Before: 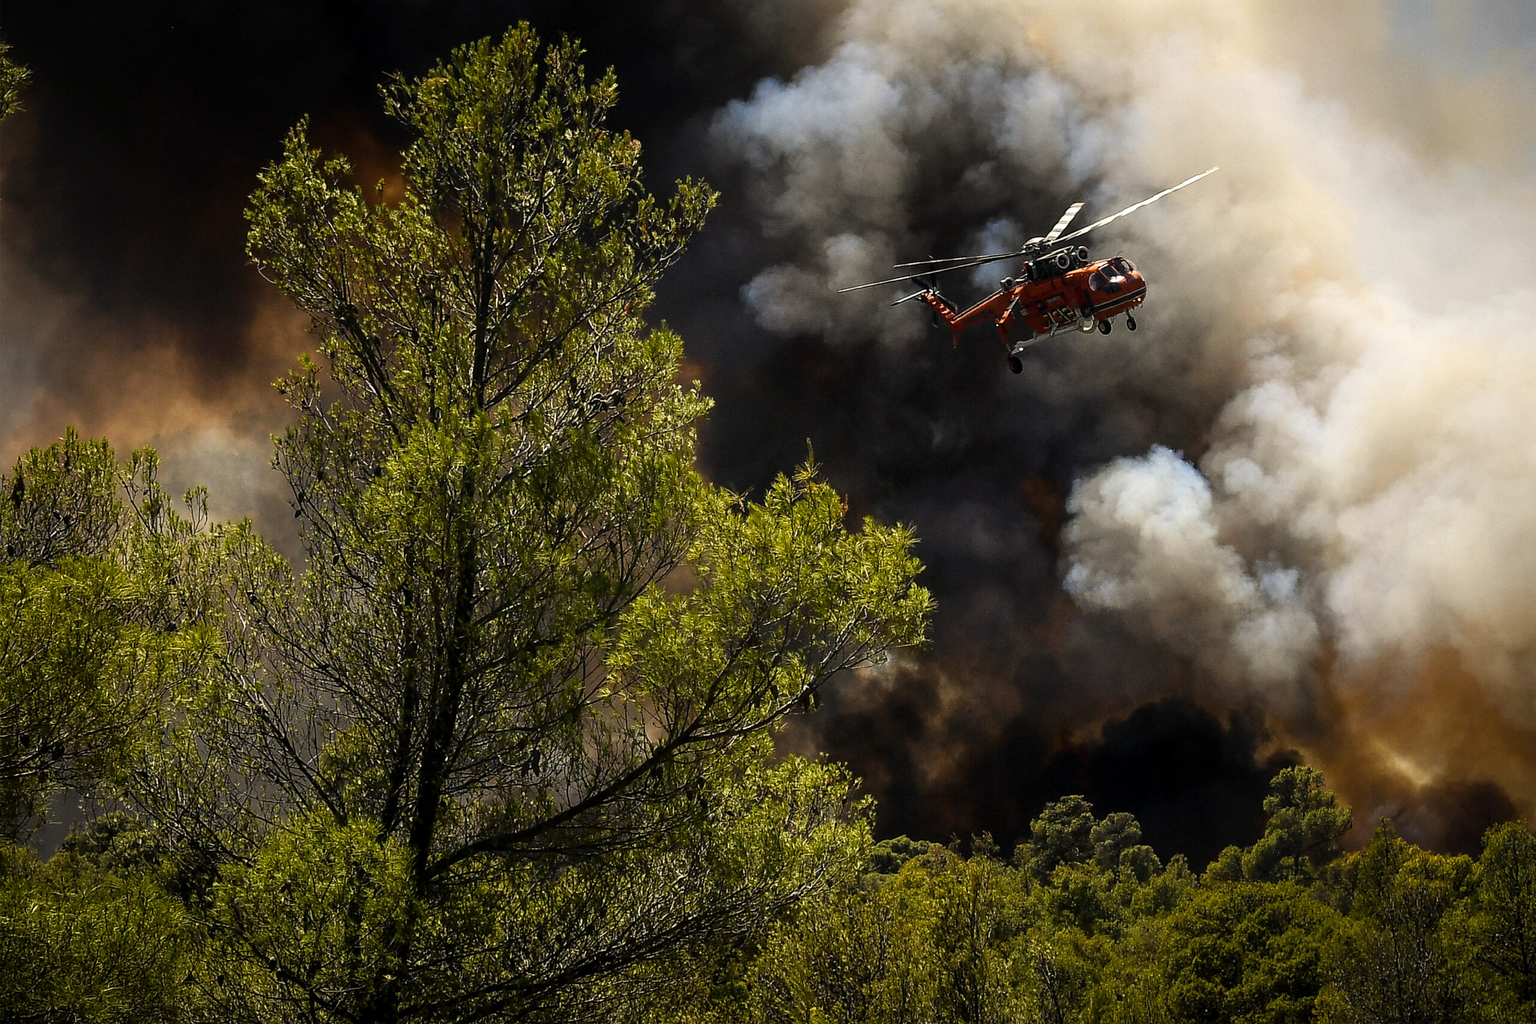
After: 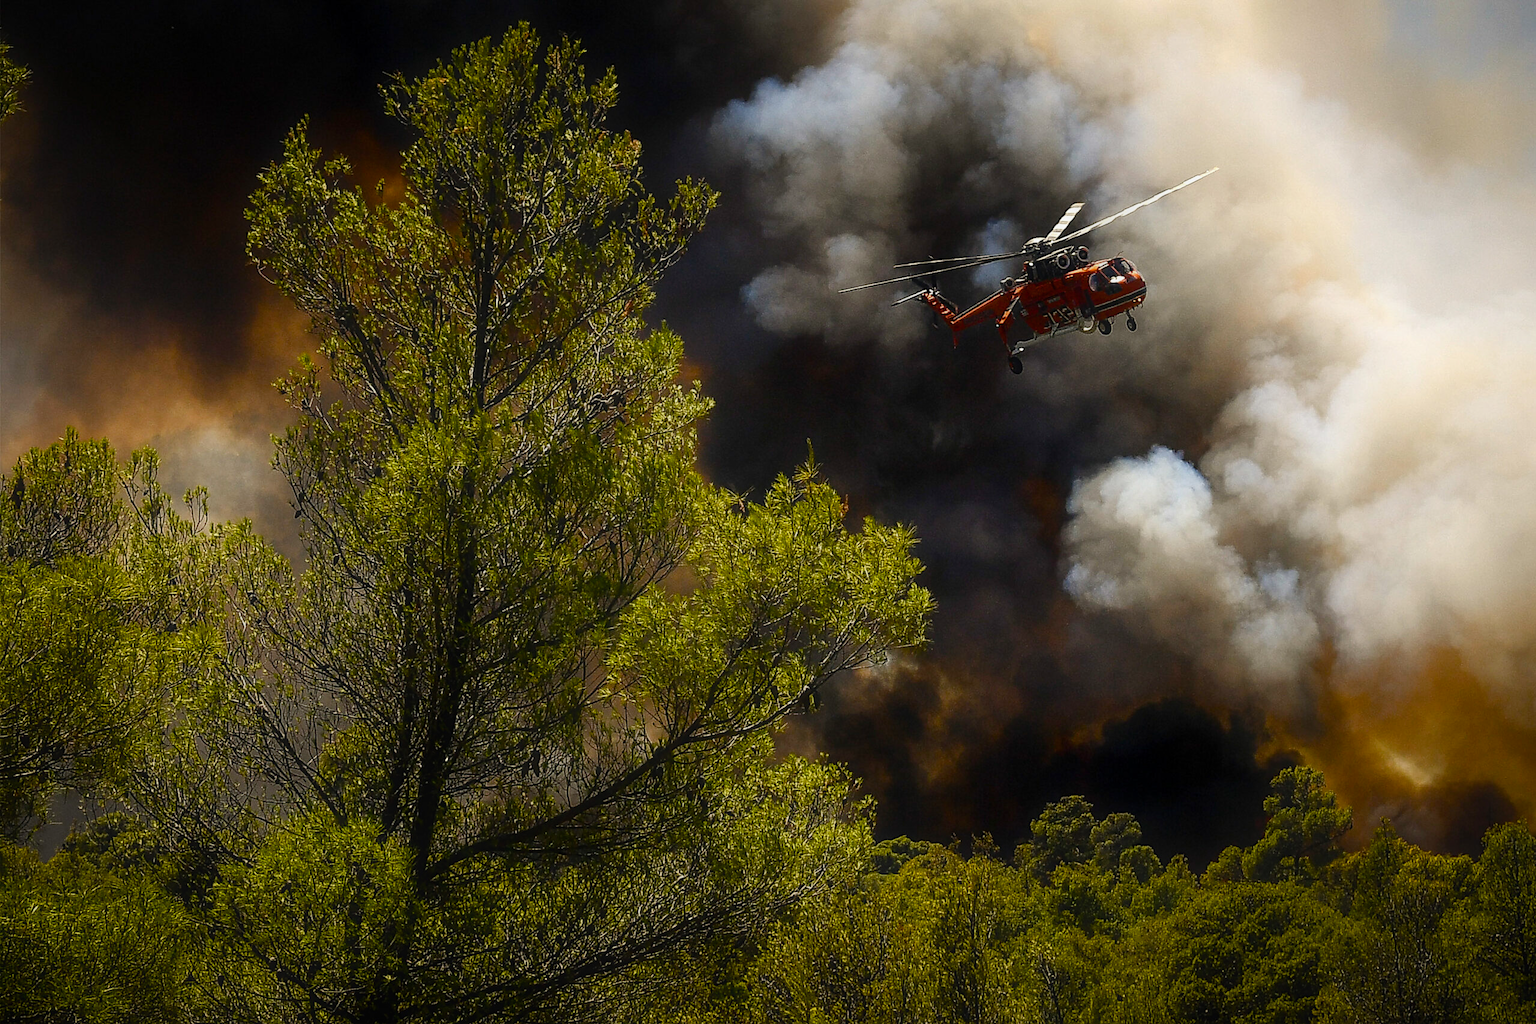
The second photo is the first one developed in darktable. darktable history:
color balance rgb: perceptual saturation grading › global saturation 20%, perceptual saturation grading › highlights -25%, perceptual saturation grading › shadows 25%
contrast equalizer: y [[0.5, 0.496, 0.435, 0.435, 0.496, 0.5], [0.5 ×6], [0.5 ×6], [0 ×6], [0 ×6]]
